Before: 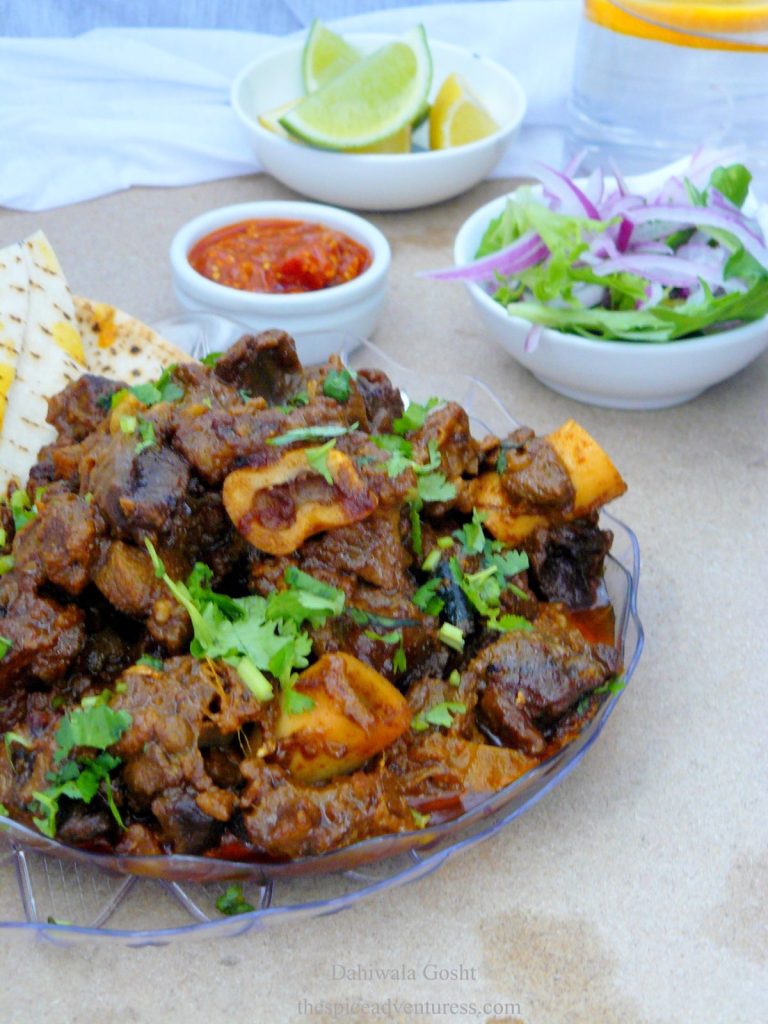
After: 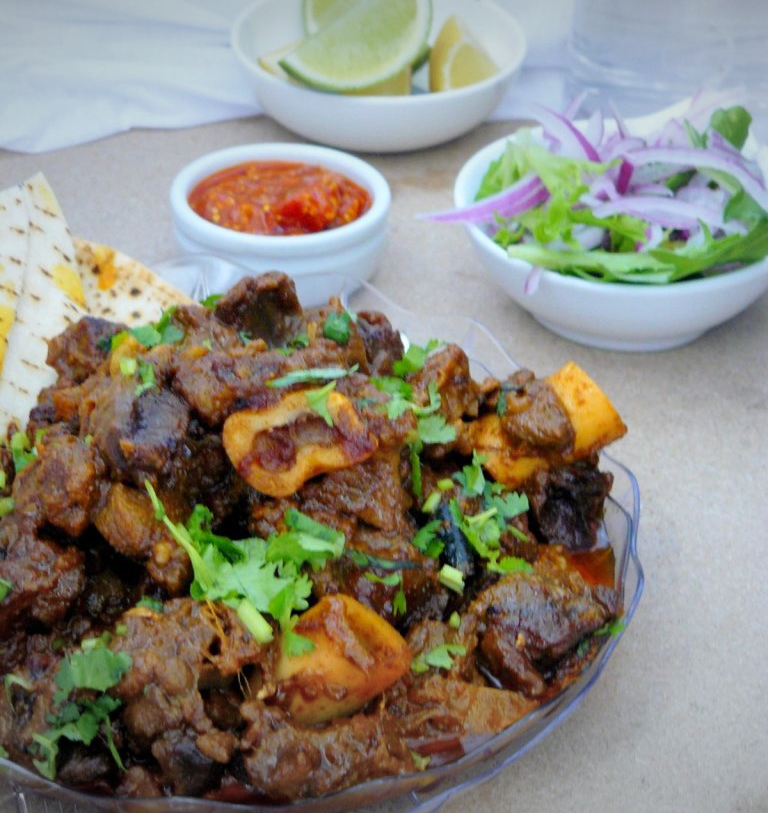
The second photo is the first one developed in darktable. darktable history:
crop and rotate: top 5.667%, bottom 14.937%
white balance: emerald 1
vignetting: fall-off radius 100%, width/height ratio 1.337
